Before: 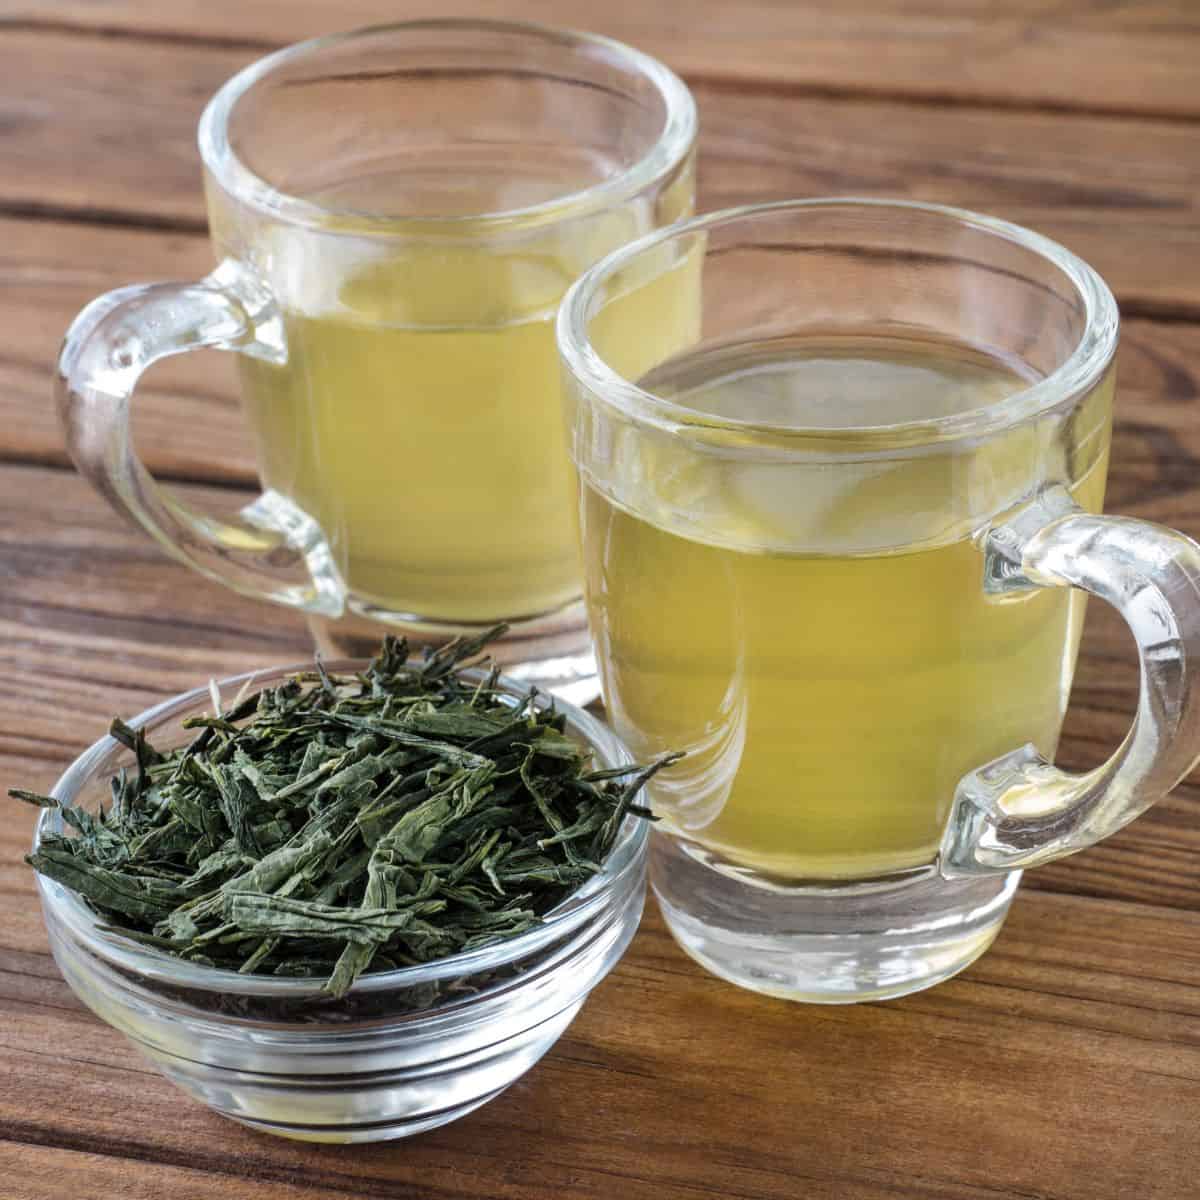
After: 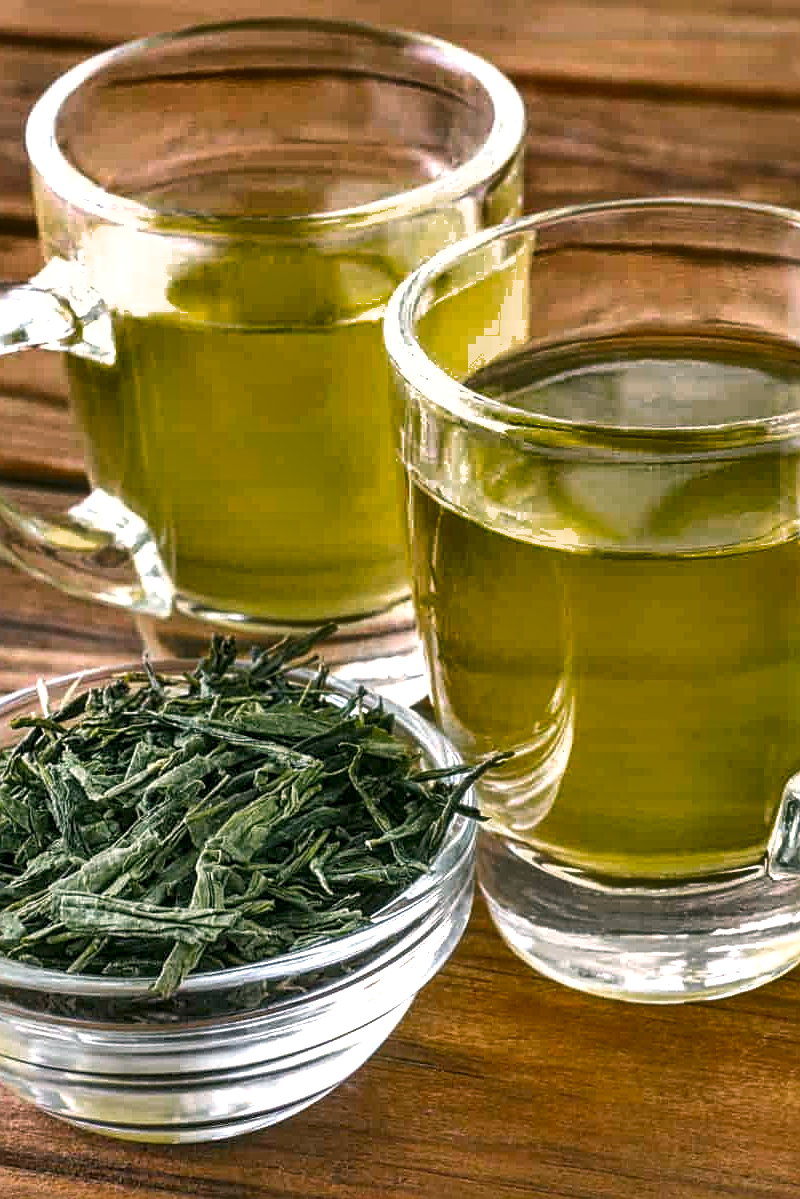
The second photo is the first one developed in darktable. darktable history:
color correction: highlights a* 4.41, highlights b* 4.95, shadows a* -7.99, shadows b* 4.66
exposure: black level correction 0, exposure 1.1 EV, compensate exposure bias true, compensate highlight preservation false
crop and rotate: left 14.347%, right 18.955%
shadows and highlights: shadows 81.79, white point adjustment -8.91, highlights -61.27, soften with gaussian
local contrast: on, module defaults
sharpen: on, module defaults
color zones: curves: ch0 [(0, 0.48) (0.209, 0.398) (0.305, 0.332) (0.429, 0.493) (0.571, 0.5) (0.714, 0.5) (0.857, 0.5) (1, 0.48)]; ch1 [(0, 0.633) (0.143, 0.586) (0.286, 0.489) (0.429, 0.448) (0.571, 0.31) (0.714, 0.335) (0.857, 0.492) (1, 0.633)]; ch2 [(0, 0.448) (0.143, 0.498) (0.286, 0.5) (0.429, 0.5) (0.571, 0.5) (0.714, 0.5) (0.857, 0.5) (1, 0.448)]
